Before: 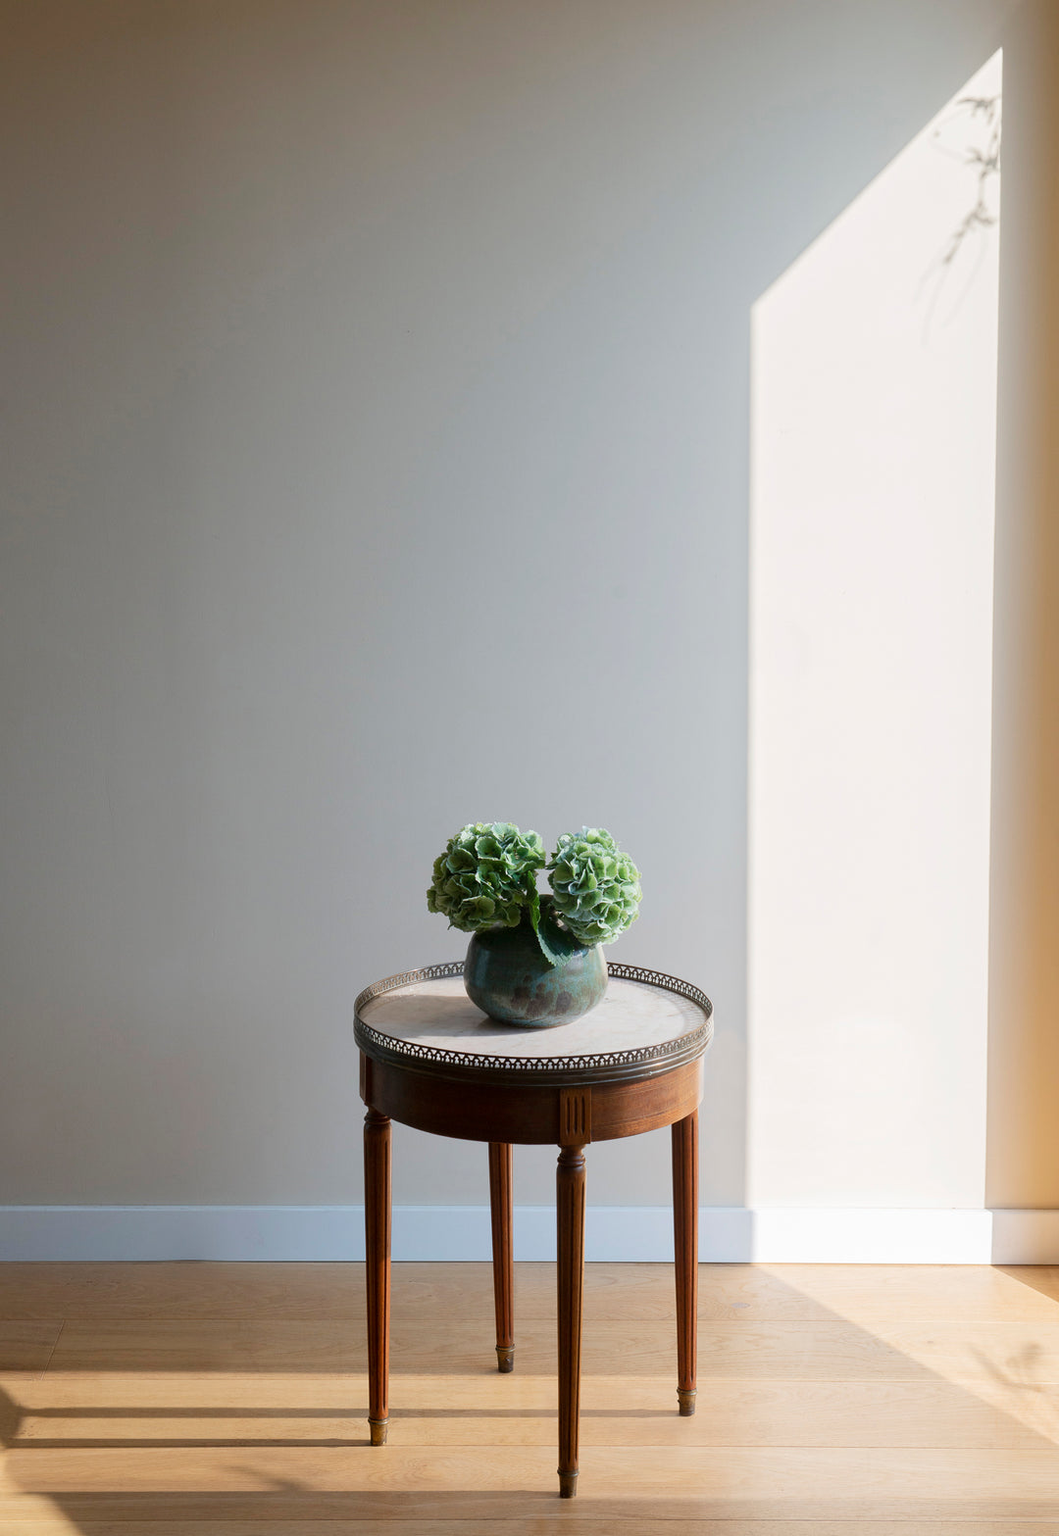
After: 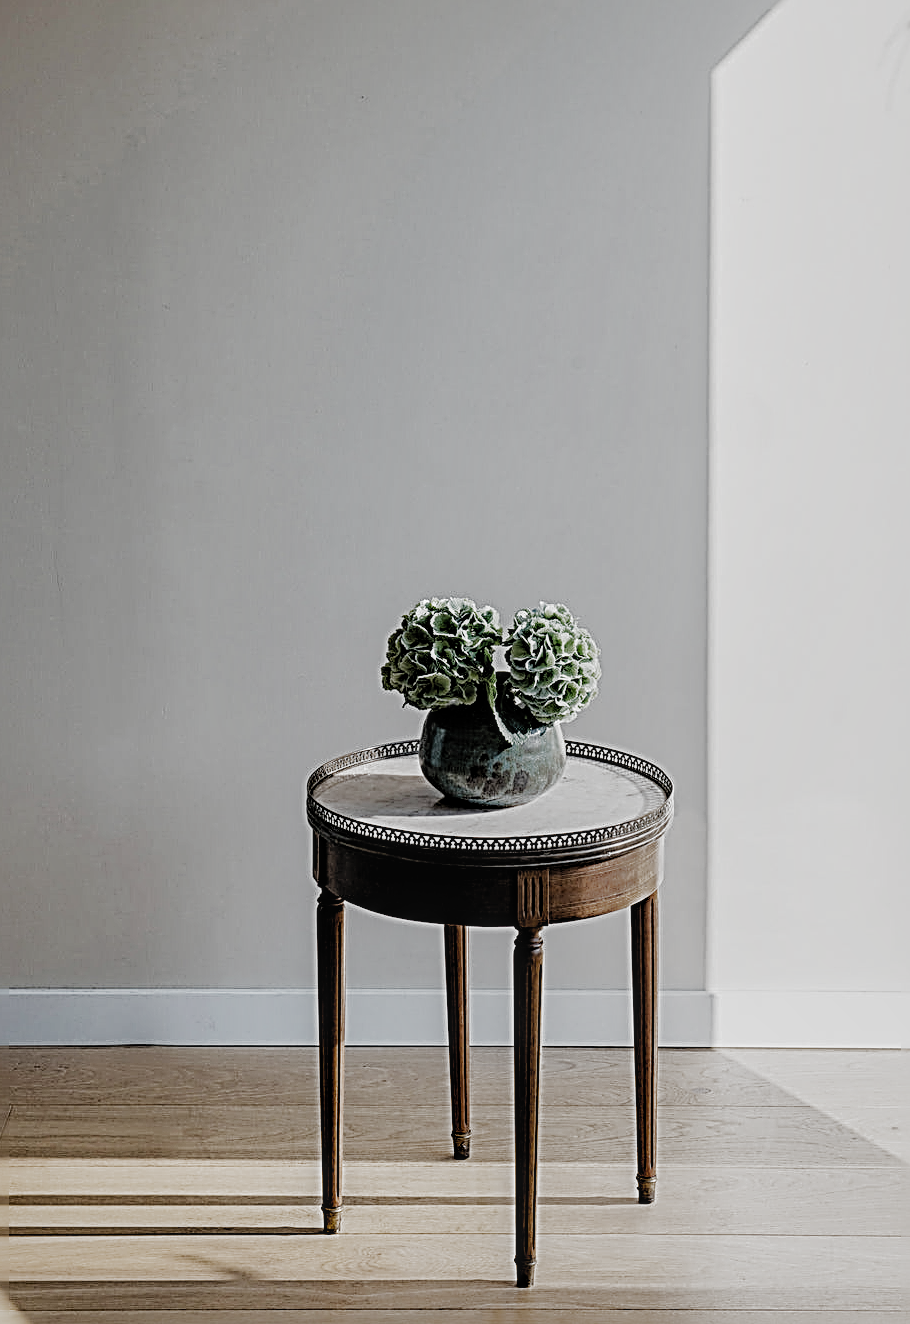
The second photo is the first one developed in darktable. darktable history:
exposure: exposure 0.606 EV, compensate exposure bias true, compensate highlight preservation false
crop and rotate: left 5.002%, top 15.492%, right 10.669%
haze removal: compatibility mode true, adaptive false
sharpen: radius 3.205, amount 1.736
shadows and highlights: shadows 40.02, highlights -59.9
filmic rgb: black relative exposure -5.1 EV, white relative exposure 3.99 EV, hardness 2.9, contrast 1.403, highlights saturation mix -30.12%, preserve chrominance no, color science v5 (2021), contrast in shadows safe, contrast in highlights safe
local contrast: on, module defaults
